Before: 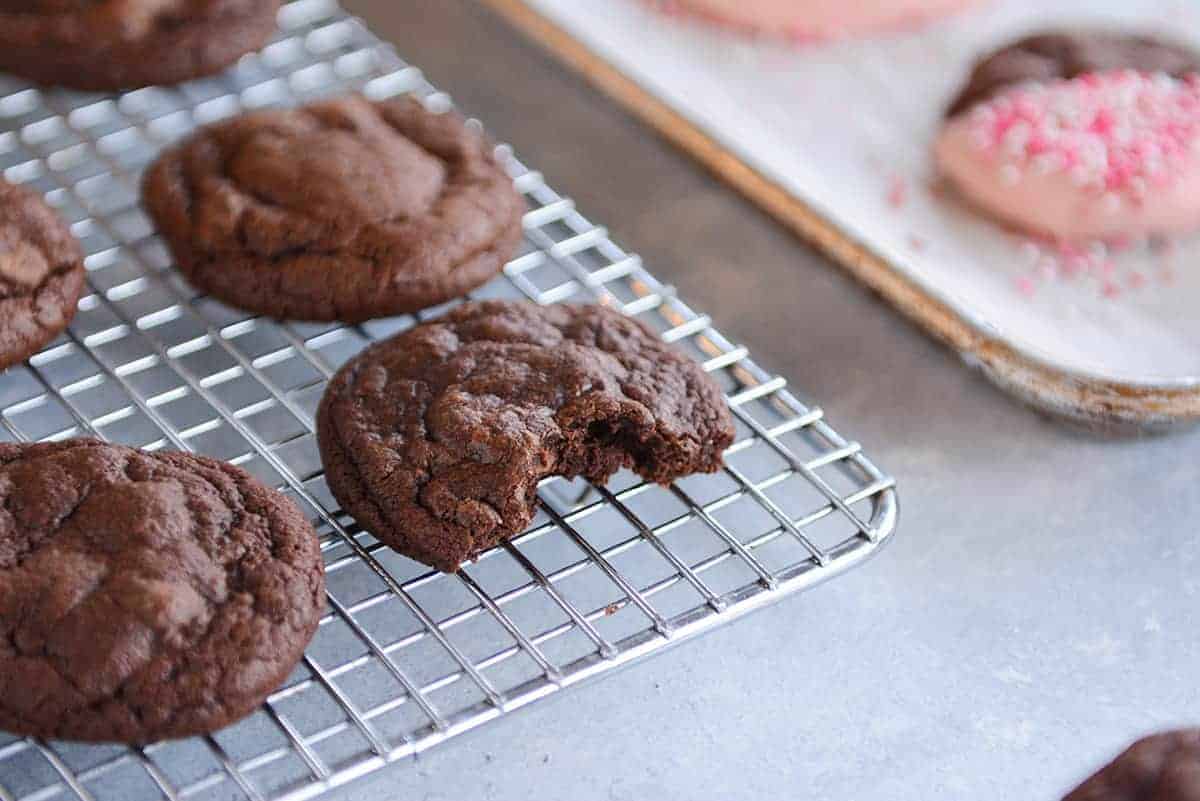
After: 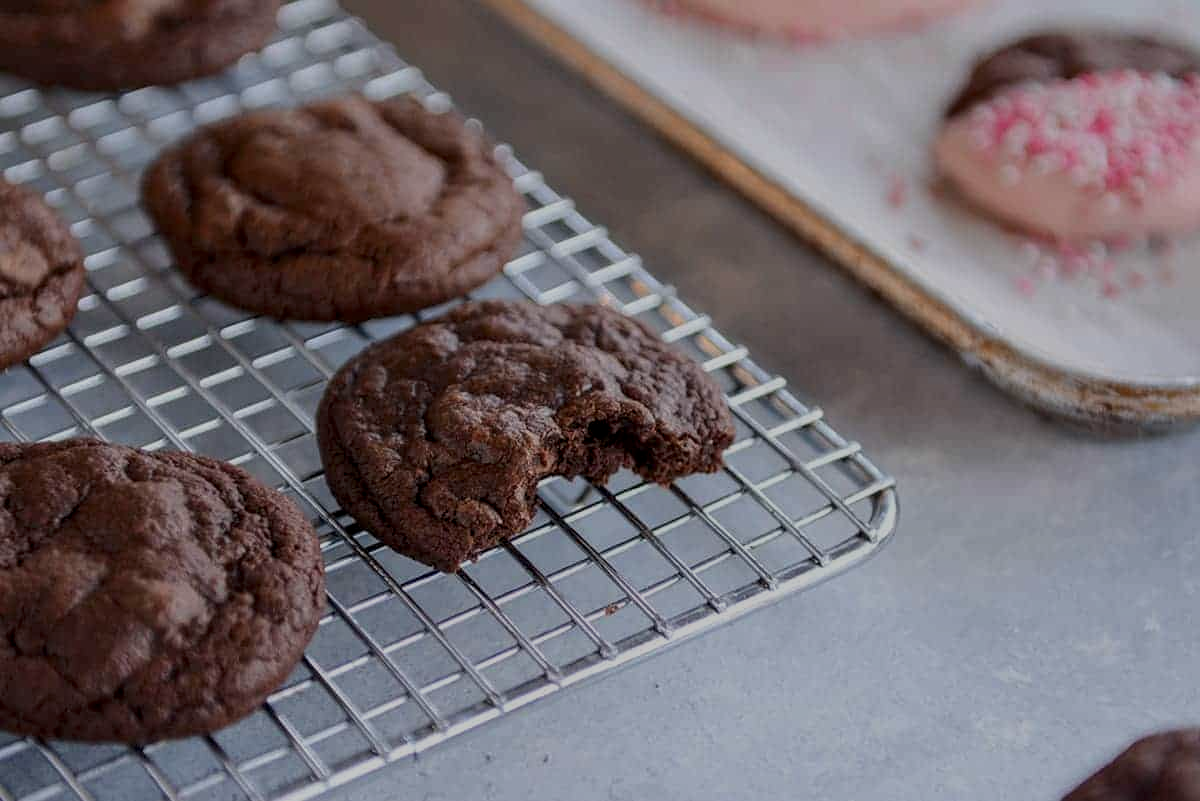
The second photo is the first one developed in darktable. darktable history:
exposure: exposure -0.975 EV, compensate highlight preservation false
local contrast: on, module defaults
